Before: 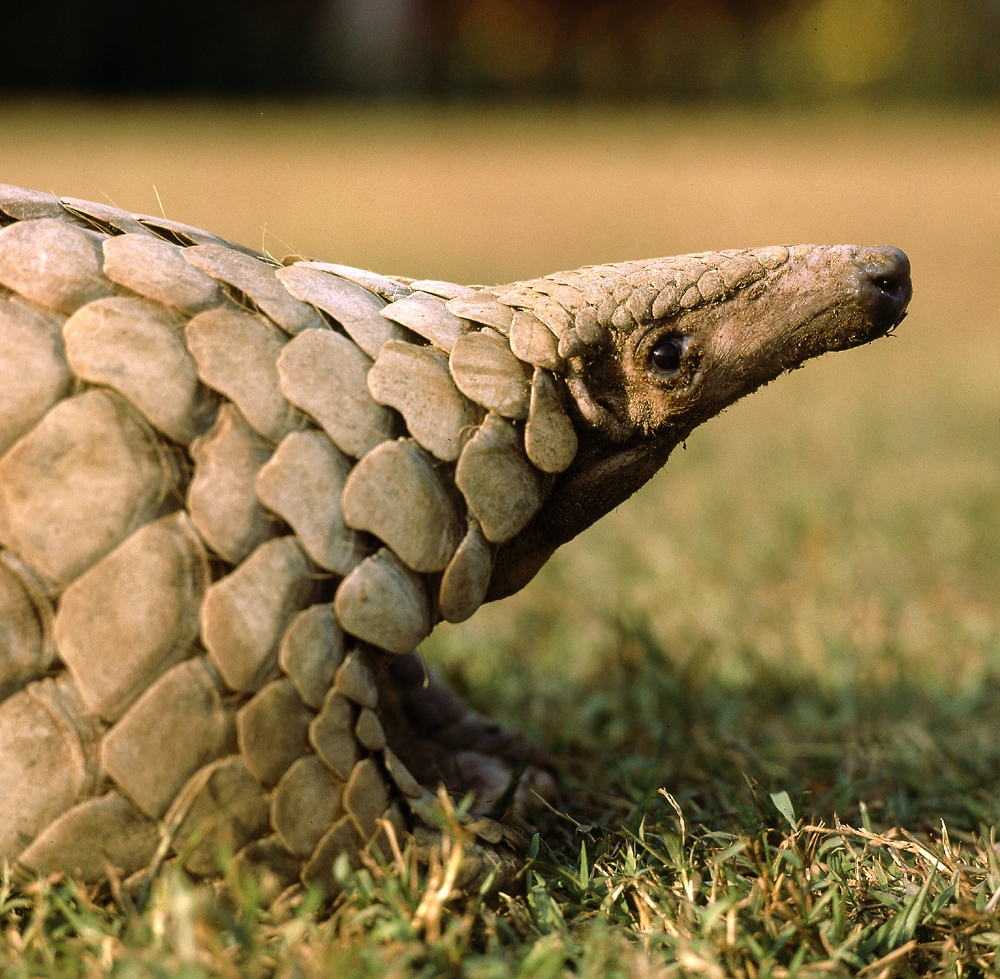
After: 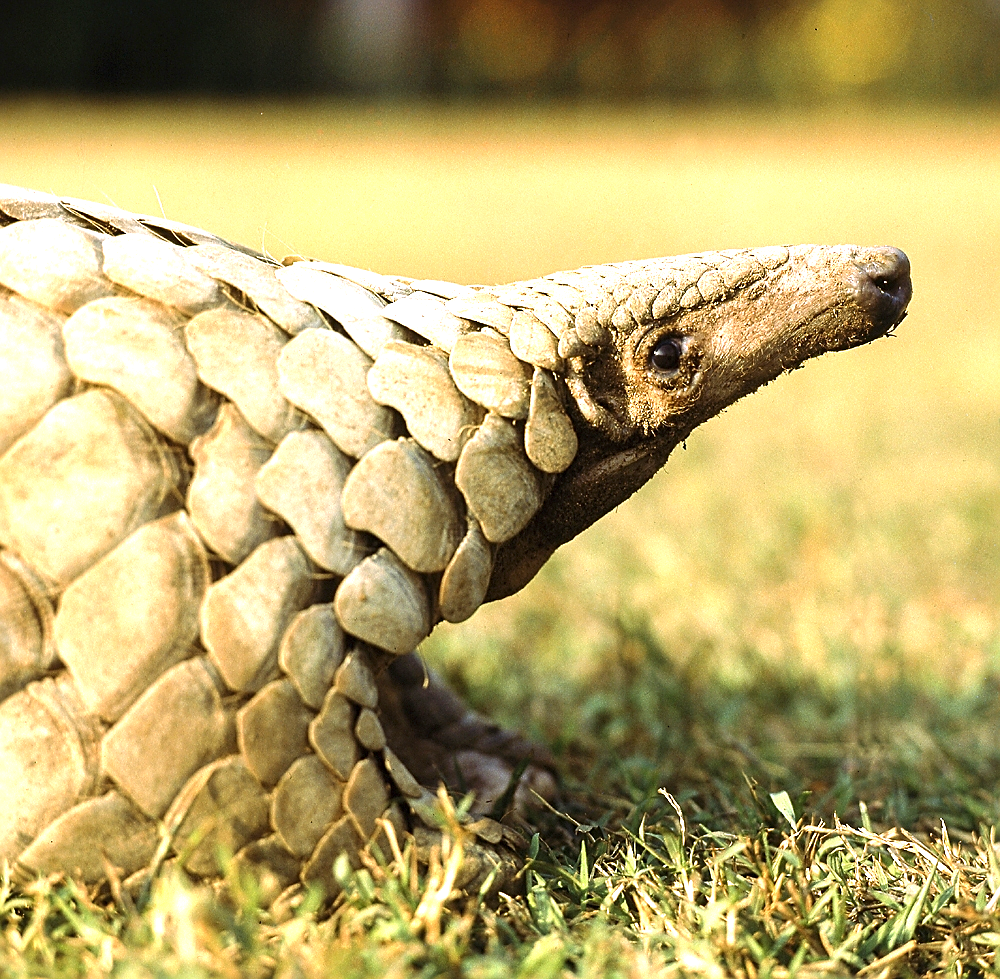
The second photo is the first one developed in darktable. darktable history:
sharpen: on, module defaults
exposure: exposure 1.25 EV, compensate exposure bias true, compensate highlight preservation false
